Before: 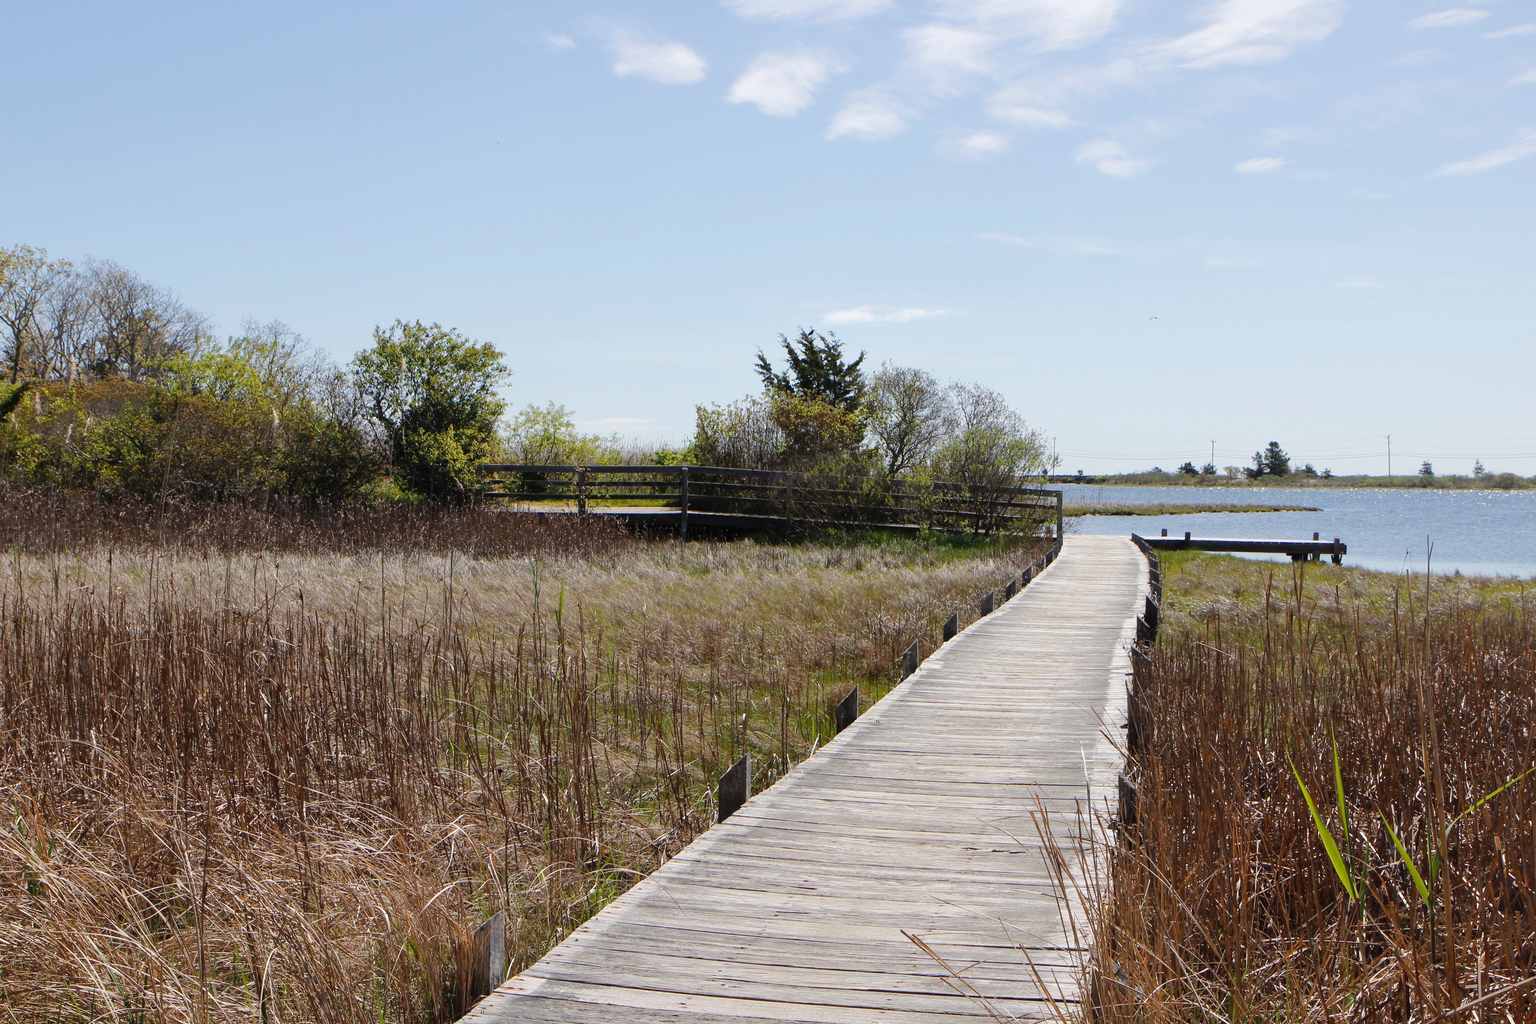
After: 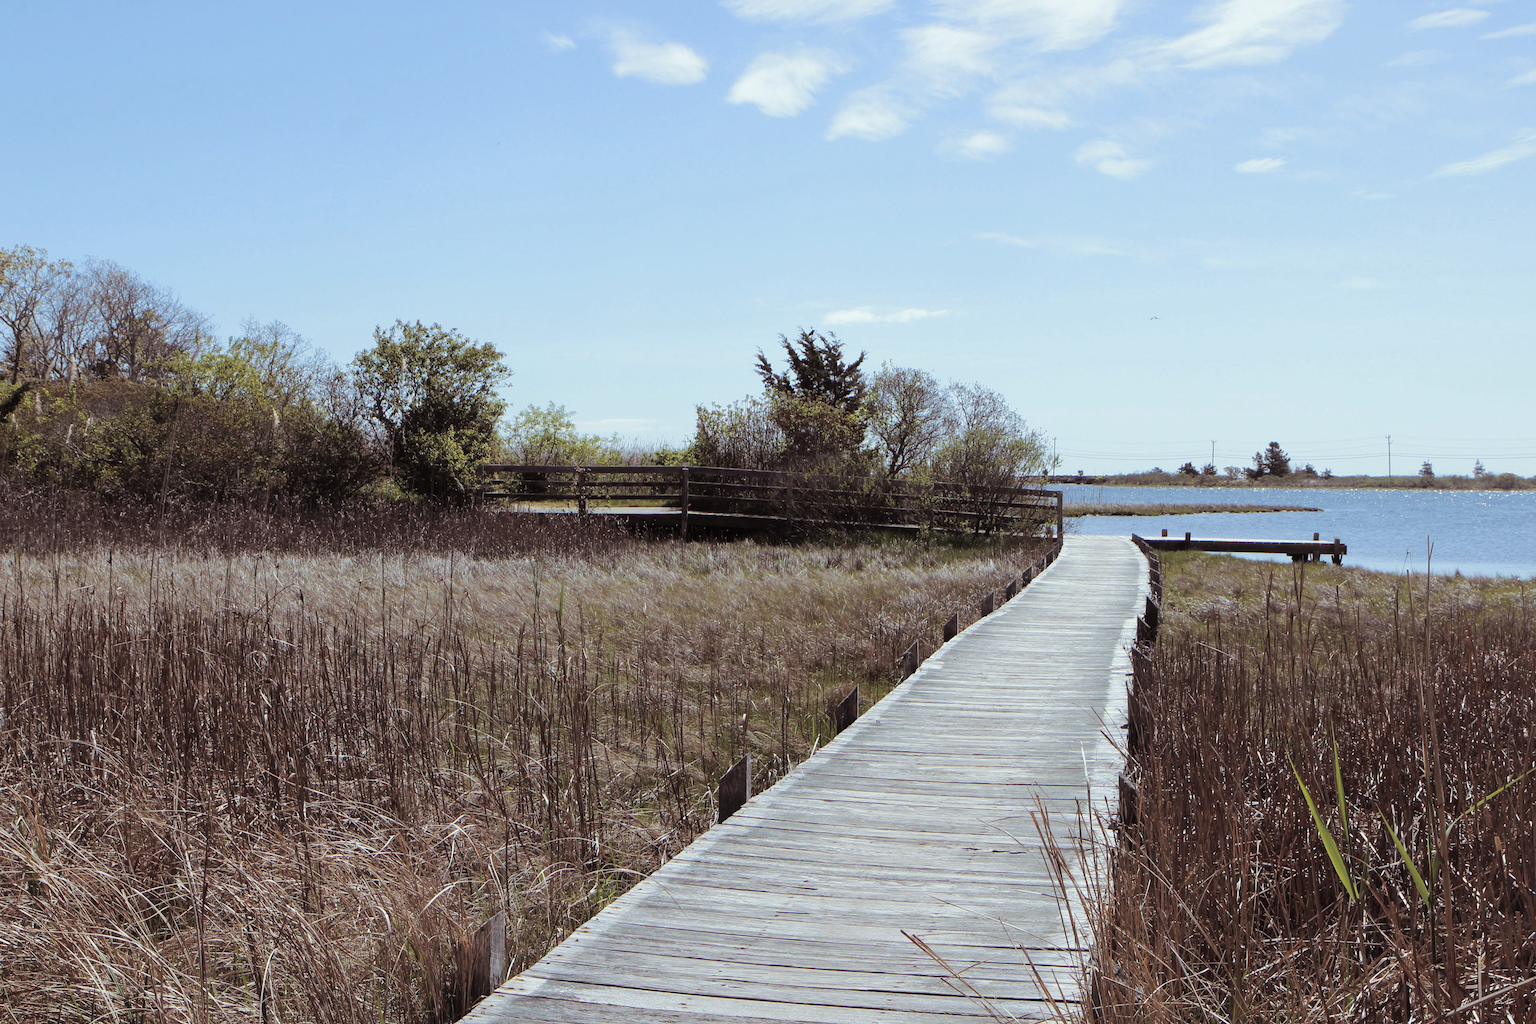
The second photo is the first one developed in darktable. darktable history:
white balance: red 0.925, blue 1.046
split-toning: shadows › saturation 0.2
